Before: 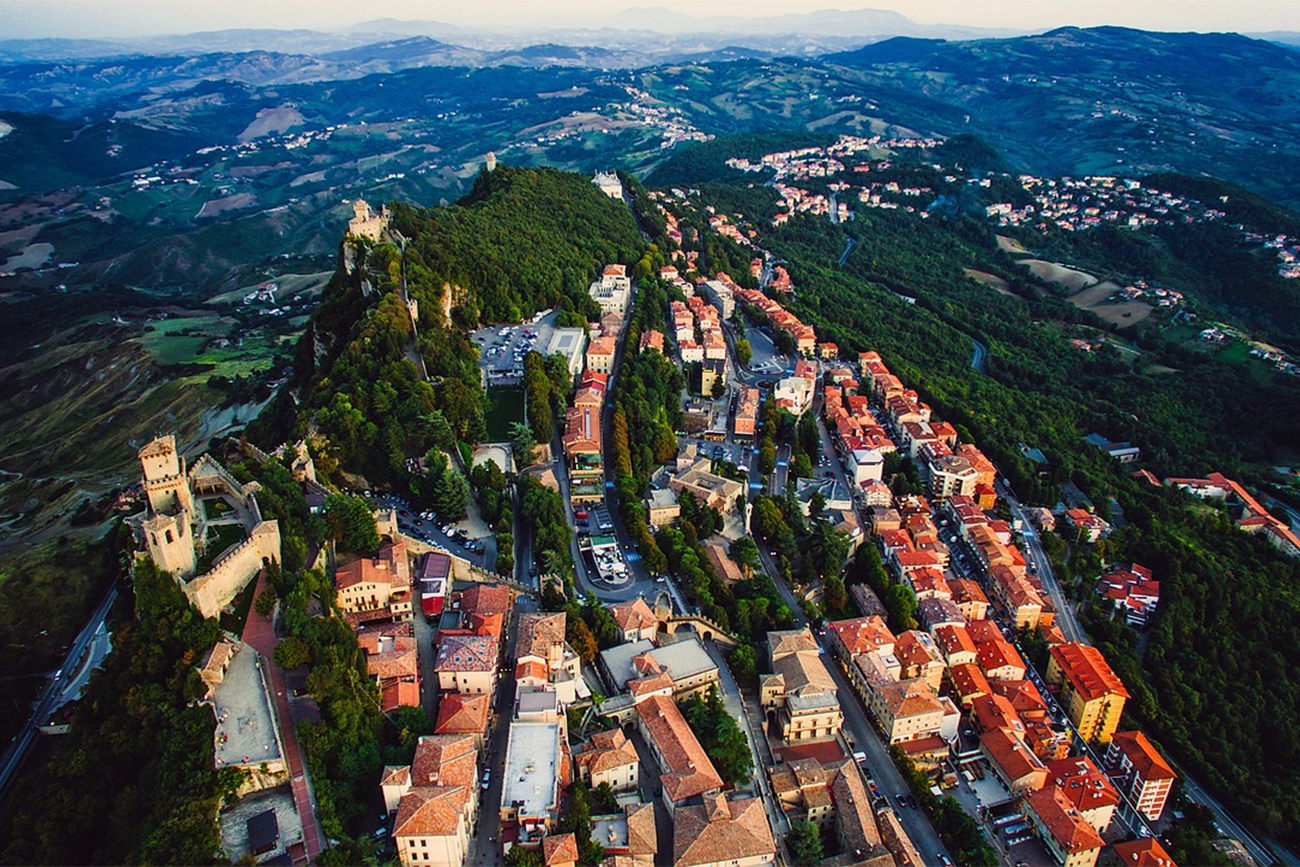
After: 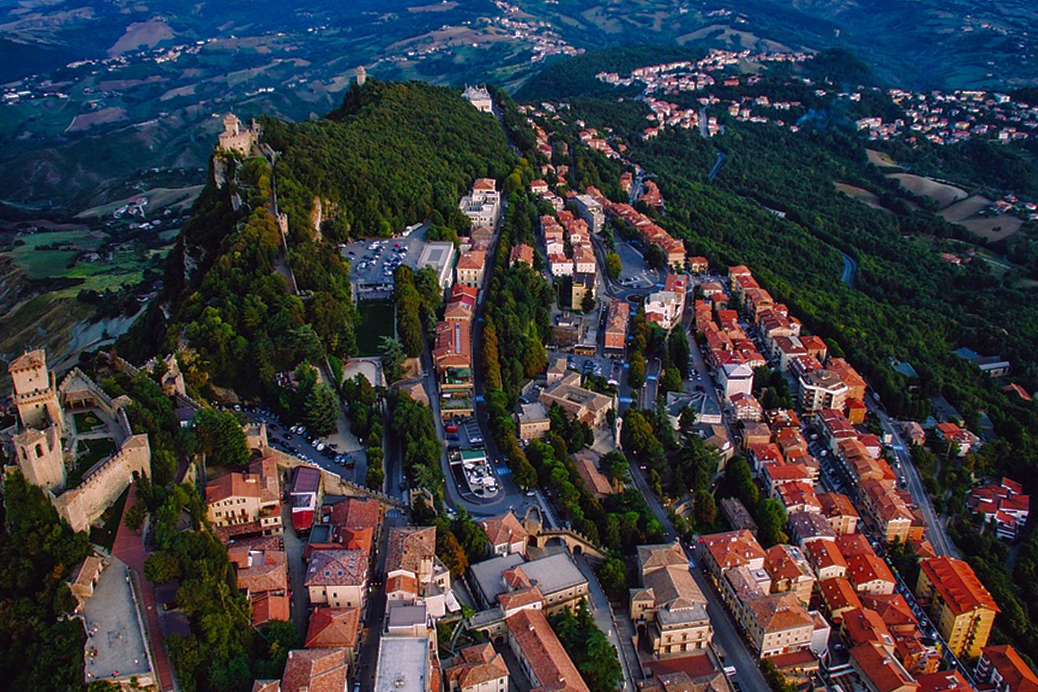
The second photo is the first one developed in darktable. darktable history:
base curve: curves: ch0 [(0, 0) (0.826, 0.587) (1, 1)]
crop and rotate: left 10.071%, top 10.071%, right 10.02%, bottom 10.02%
tone equalizer: on, module defaults
white balance: red 1.066, blue 1.119
